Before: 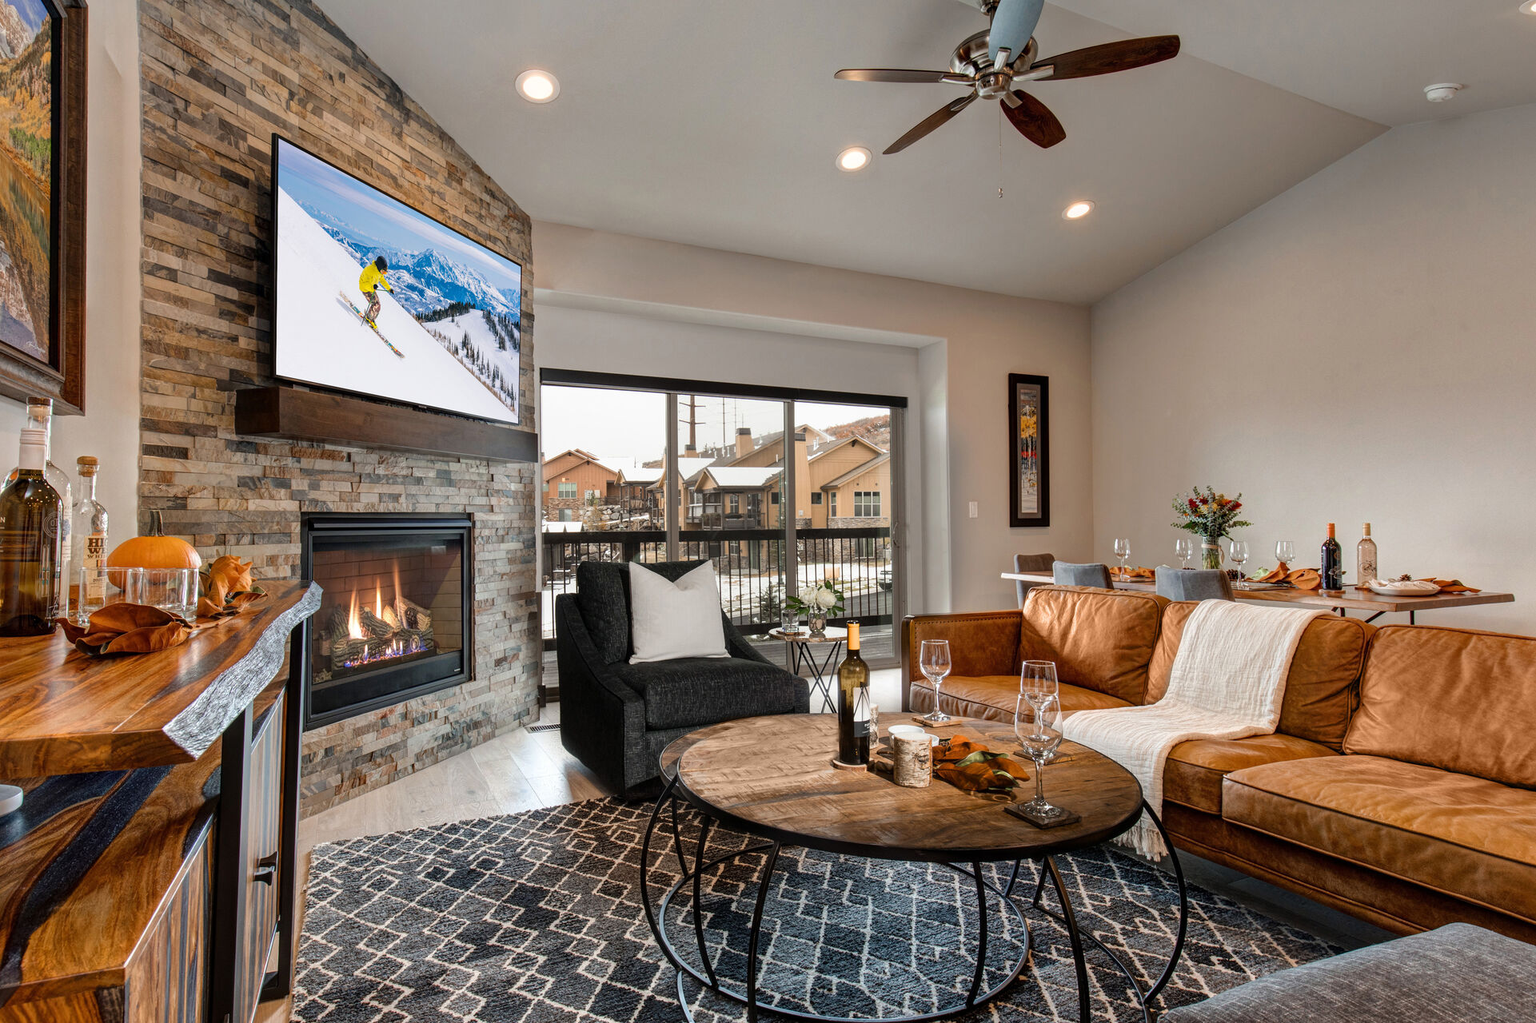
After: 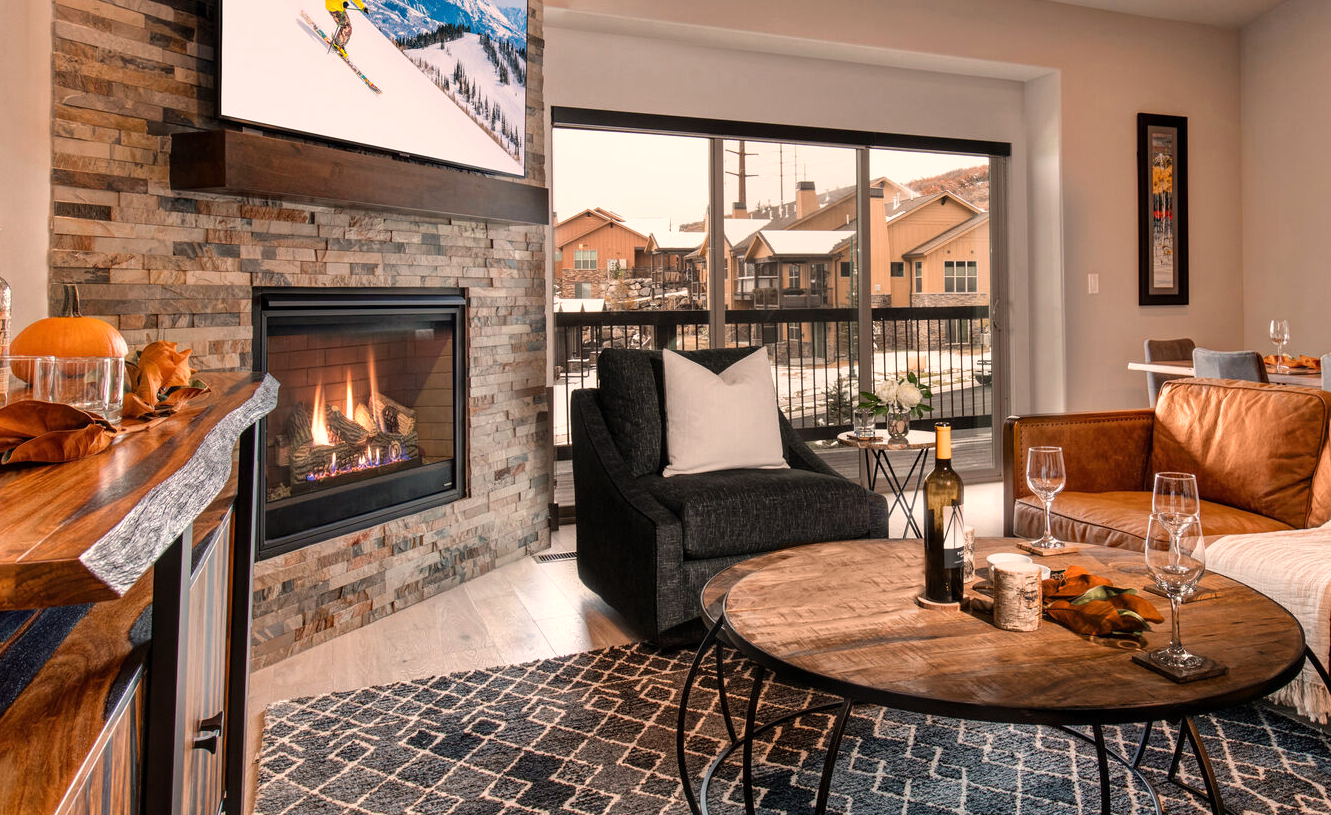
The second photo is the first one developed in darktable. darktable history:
crop: left 6.488%, top 27.668%, right 24.183%, bottom 8.656%
white balance: red 1.127, blue 0.943
